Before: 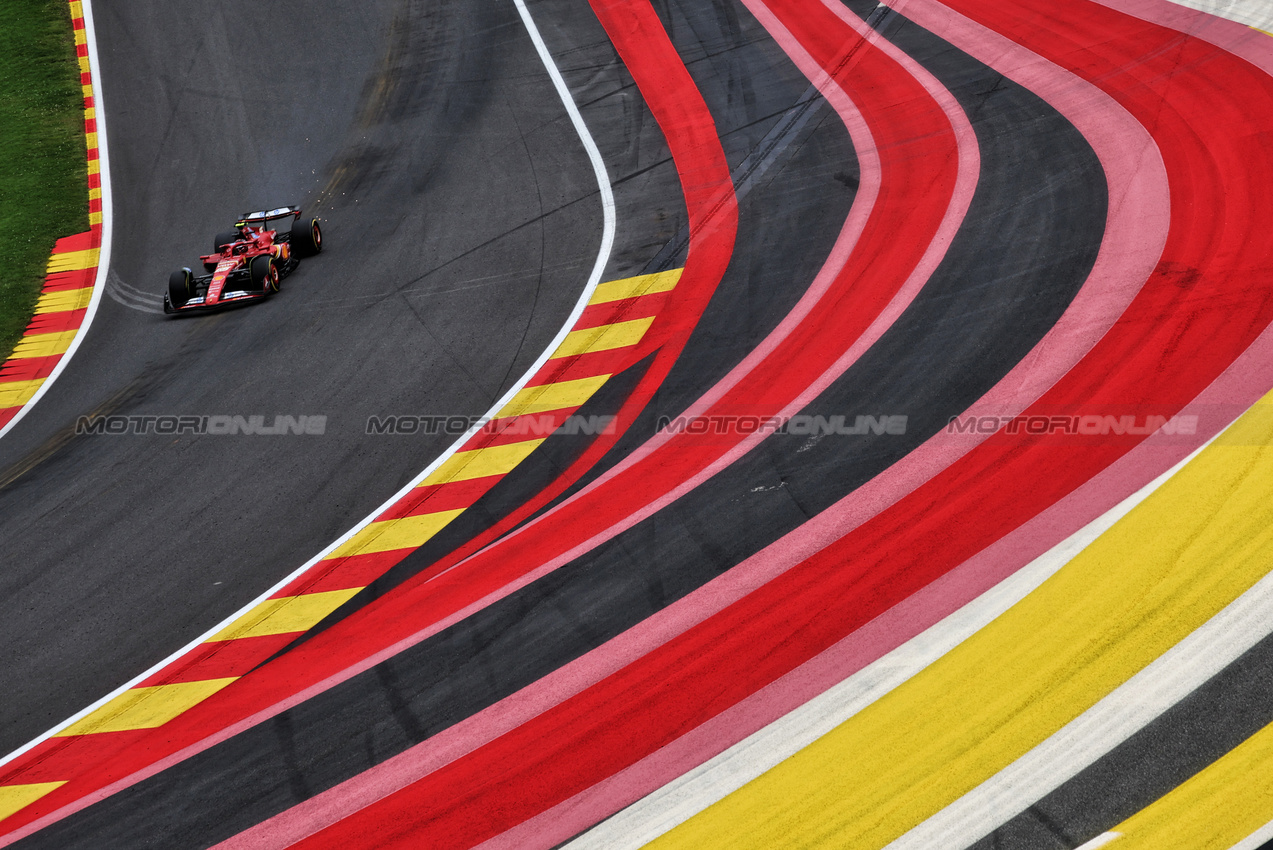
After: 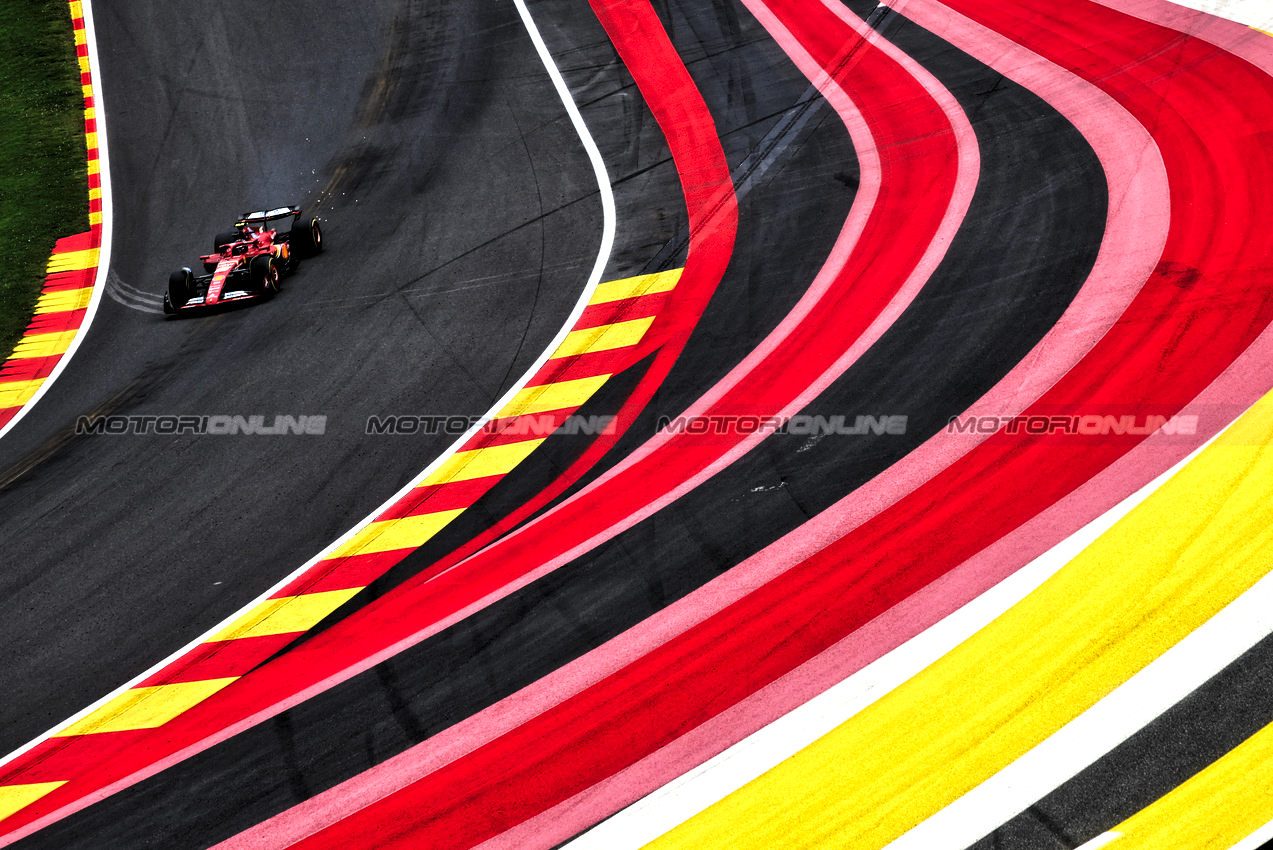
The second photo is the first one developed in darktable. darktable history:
tone curve: curves: ch0 [(0, 0) (0.08, 0.06) (0.17, 0.14) (0.5, 0.5) (0.83, 0.86) (0.92, 0.94) (1, 1)], preserve colors none
tone equalizer: -8 EV -0.417 EV, -7 EV -0.389 EV, -6 EV -0.333 EV, -5 EV -0.222 EV, -3 EV 0.222 EV, -2 EV 0.333 EV, -1 EV 0.389 EV, +0 EV 0.417 EV, edges refinement/feathering 500, mask exposure compensation -1.57 EV, preserve details no
levels: levels [0.055, 0.477, 0.9]
